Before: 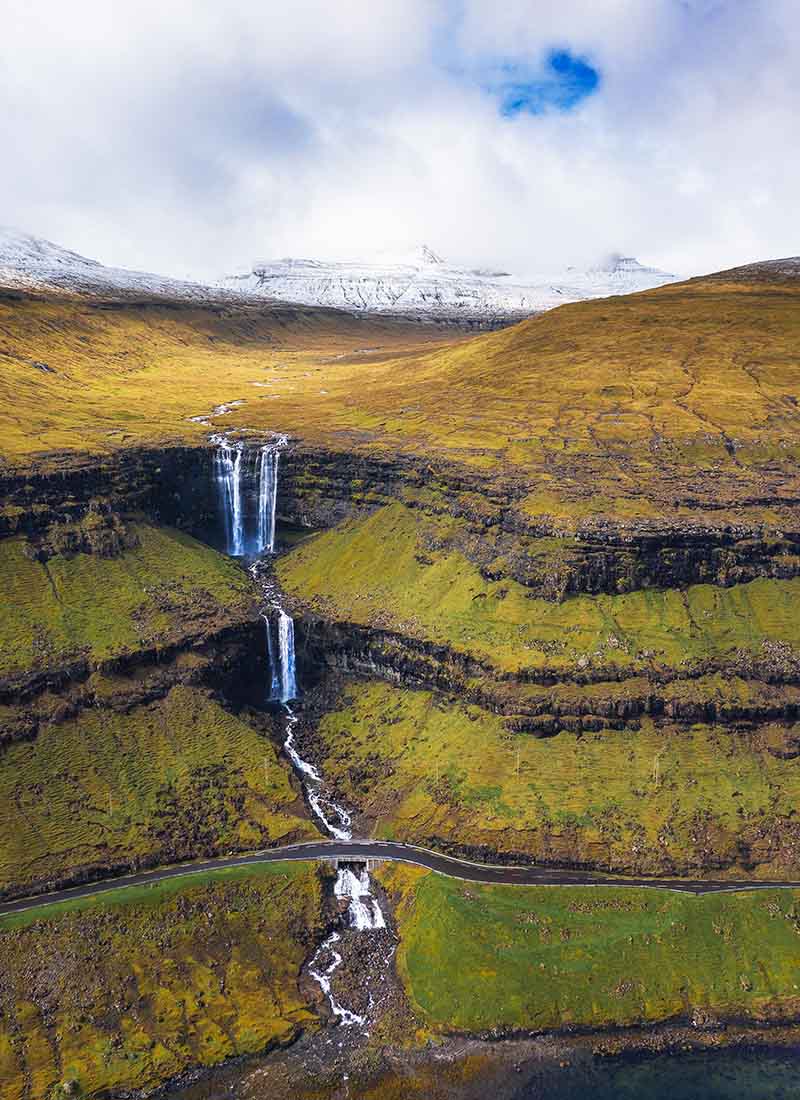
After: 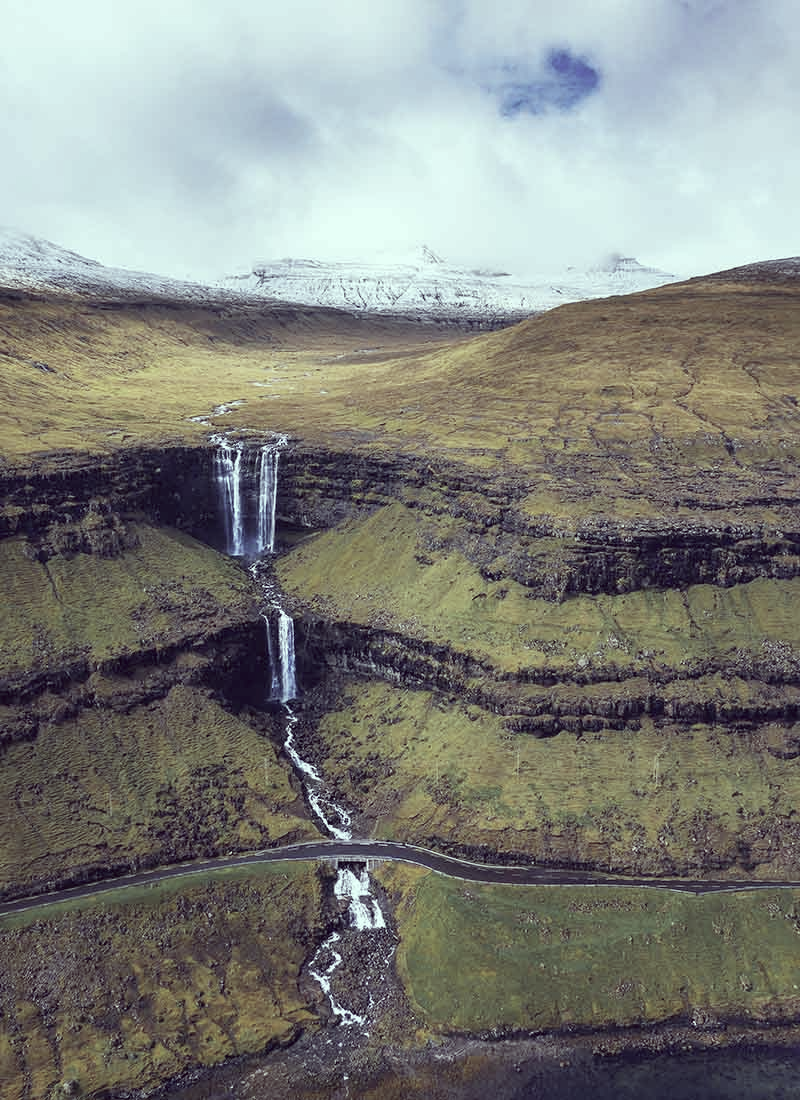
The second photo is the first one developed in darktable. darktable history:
white balance: red 0.926, green 1.003, blue 1.133
color correction: highlights a* -20.17, highlights b* 20.27, shadows a* 20.03, shadows b* -20.46, saturation 0.43
vibrance: on, module defaults
